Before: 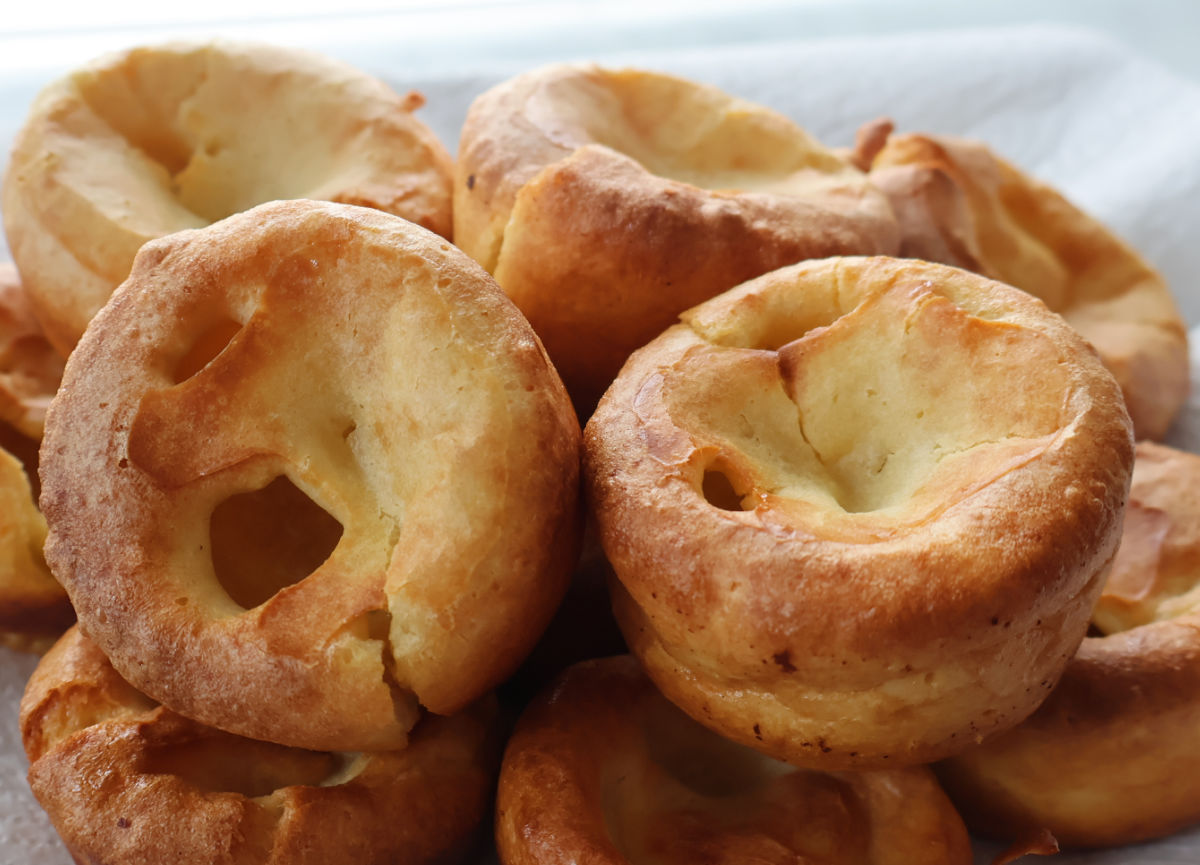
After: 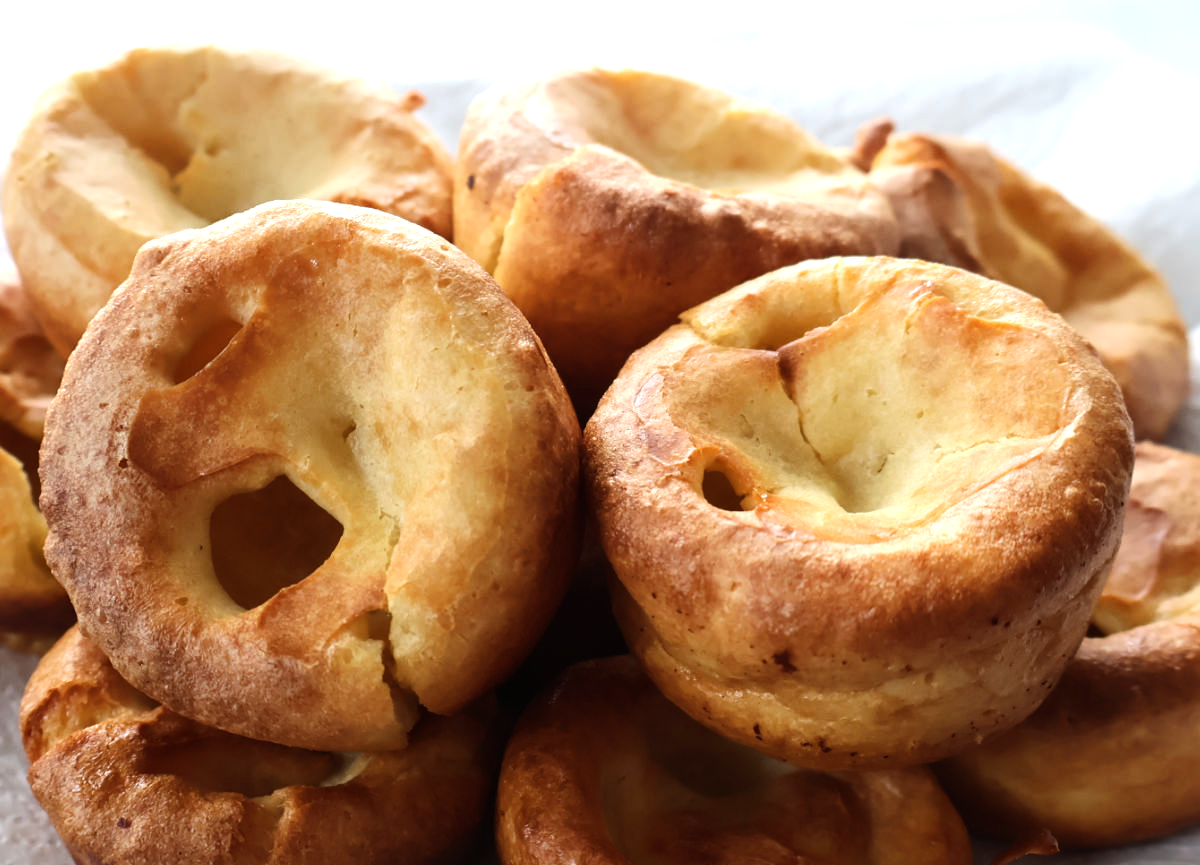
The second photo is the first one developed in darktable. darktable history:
tone equalizer: -8 EV -0.754 EV, -7 EV -0.731 EV, -6 EV -0.593 EV, -5 EV -0.417 EV, -3 EV 0.378 EV, -2 EV 0.6 EV, -1 EV 0.683 EV, +0 EV 0.748 EV, edges refinement/feathering 500, mask exposure compensation -1.57 EV, preserve details no
